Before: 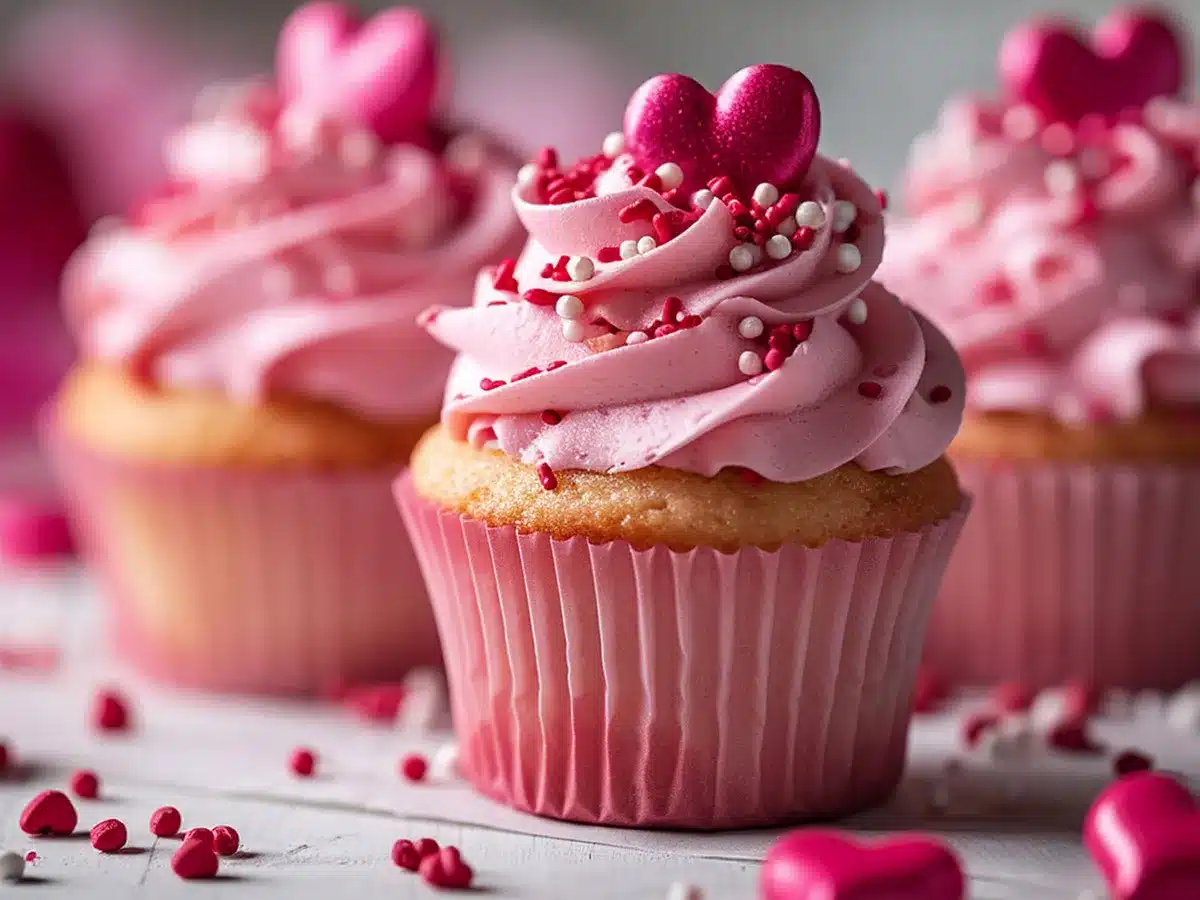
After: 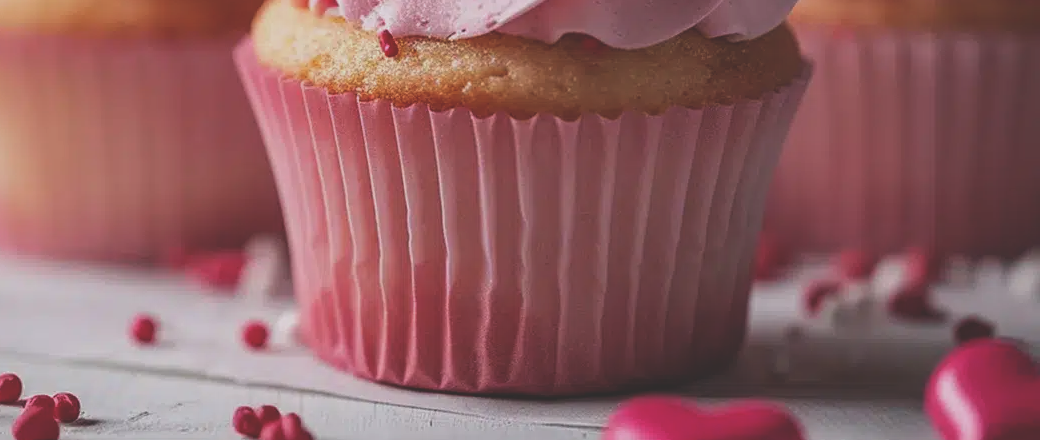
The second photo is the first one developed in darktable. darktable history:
exposure: black level correction -0.036, exposure -0.497 EV, compensate highlight preservation false
crop and rotate: left 13.306%, top 48.129%, bottom 2.928%
